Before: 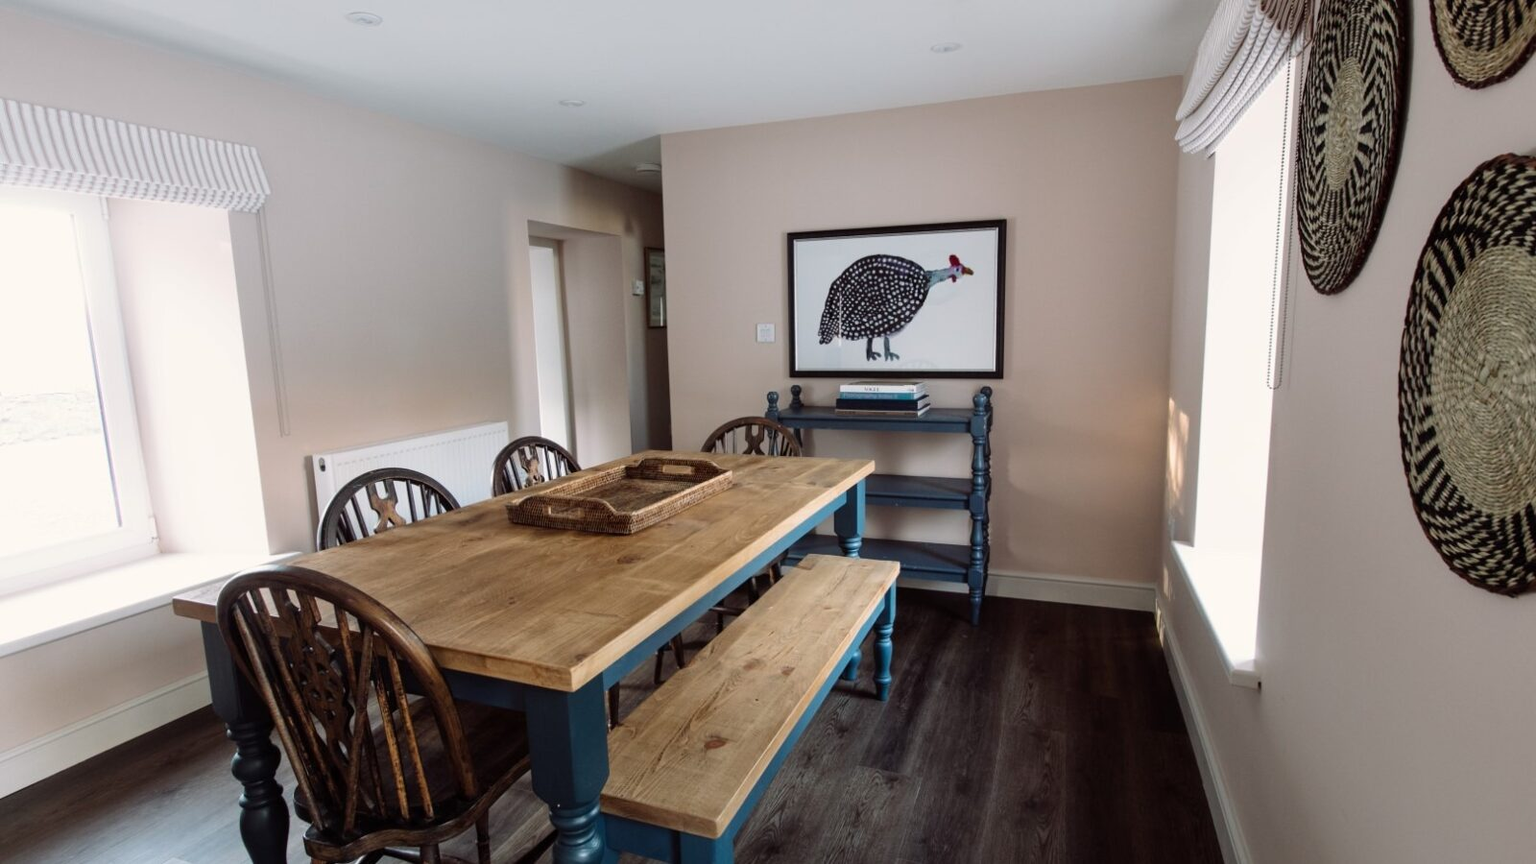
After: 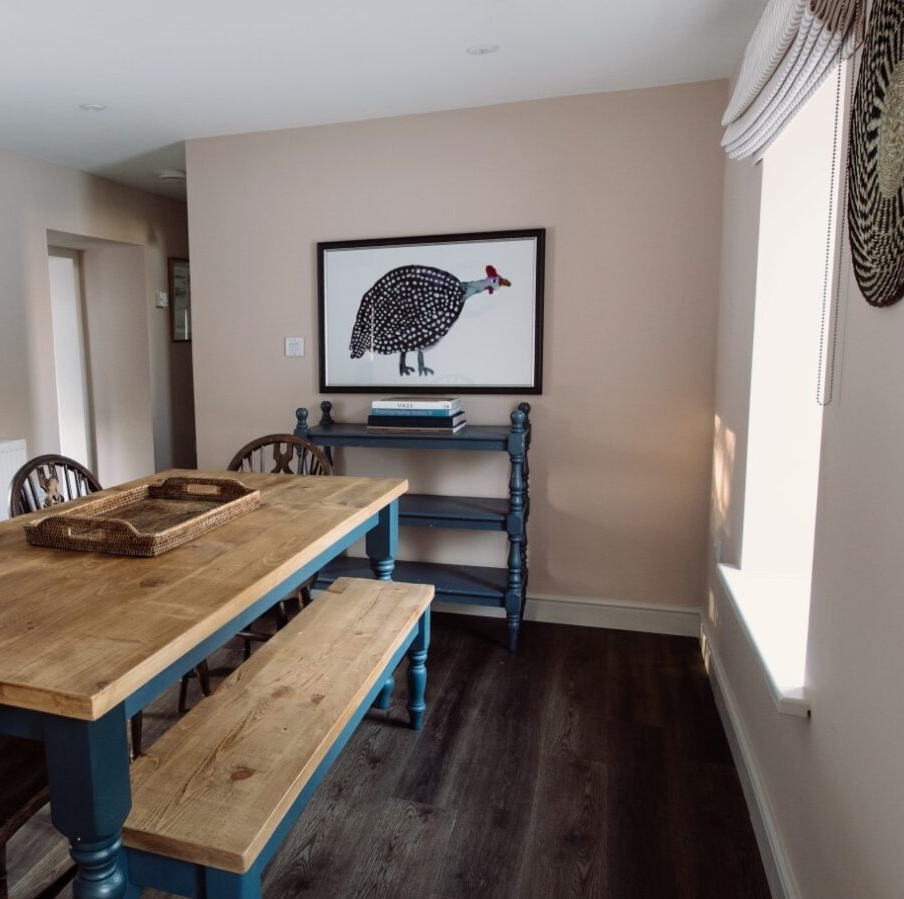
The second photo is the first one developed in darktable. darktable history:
crop: left 31.439%, top 0.014%, right 12.016%
exposure: exposure -0.051 EV, compensate highlight preservation false
